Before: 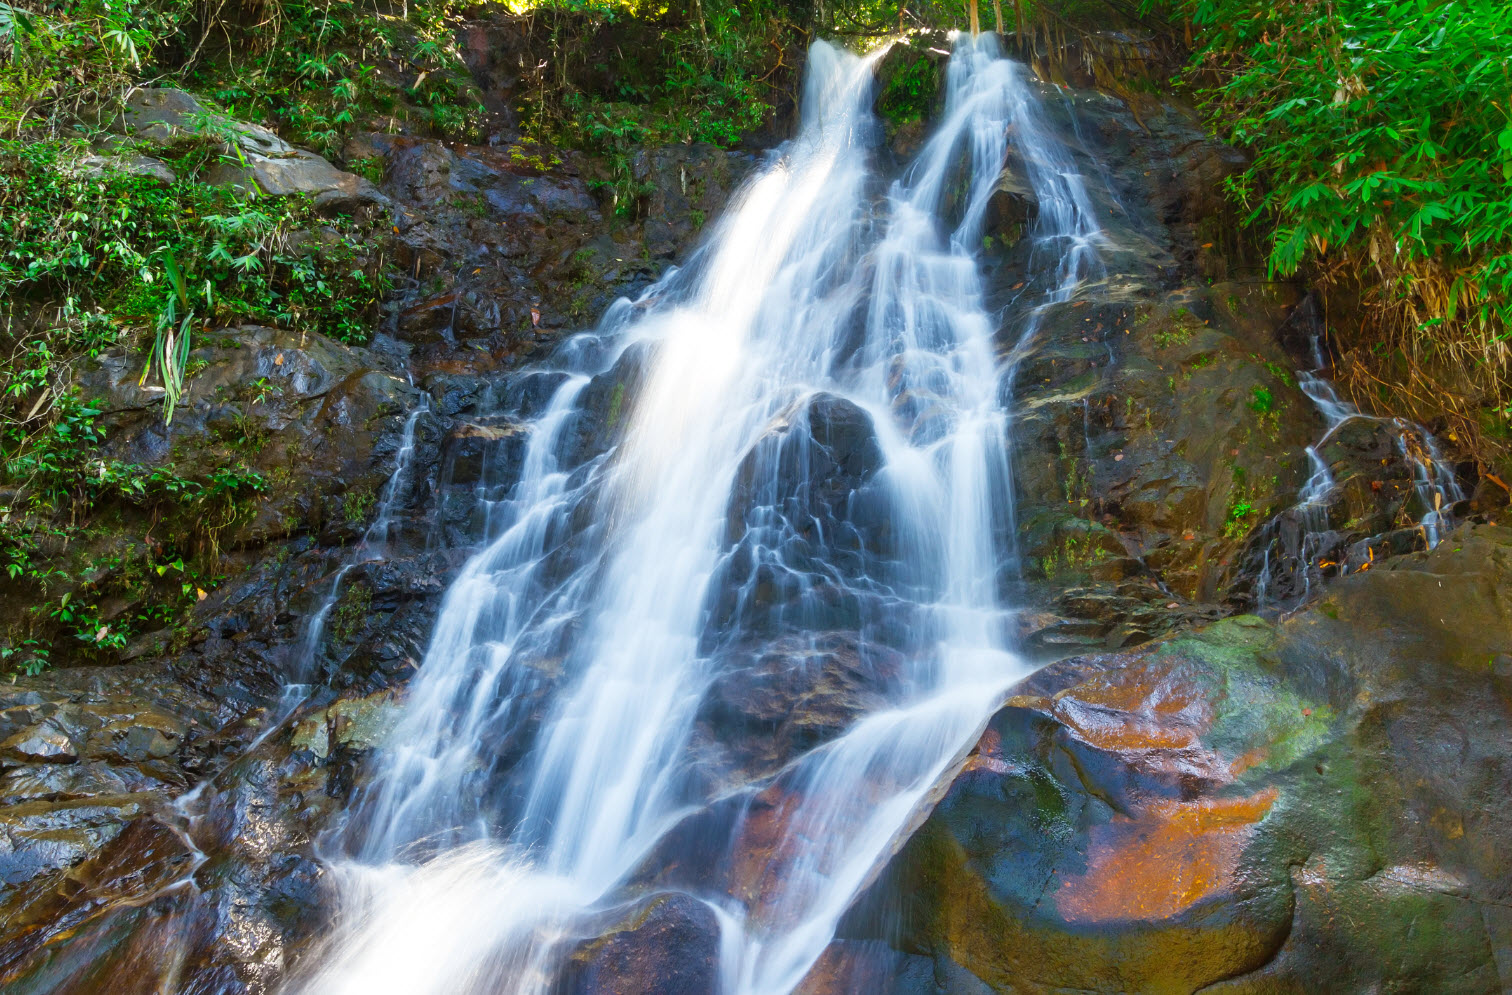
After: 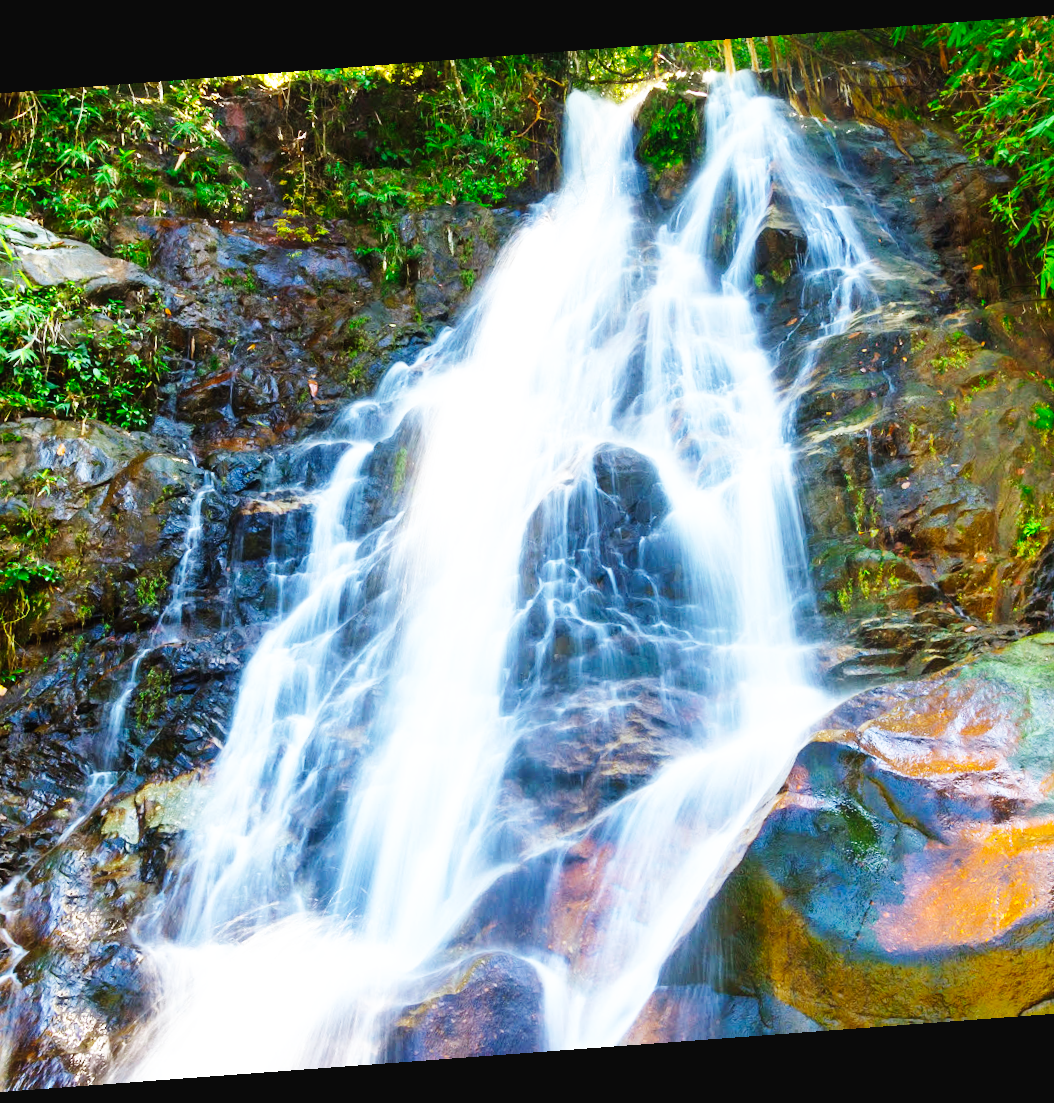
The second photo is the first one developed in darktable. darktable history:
base curve: curves: ch0 [(0, 0.003) (0.001, 0.002) (0.006, 0.004) (0.02, 0.022) (0.048, 0.086) (0.094, 0.234) (0.162, 0.431) (0.258, 0.629) (0.385, 0.8) (0.548, 0.918) (0.751, 0.988) (1, 1)], preserve colors none
crop and rotate: left 15.446%, right 17.836%
rotate and perspective: rotation -4.25°, automatic cropping off
